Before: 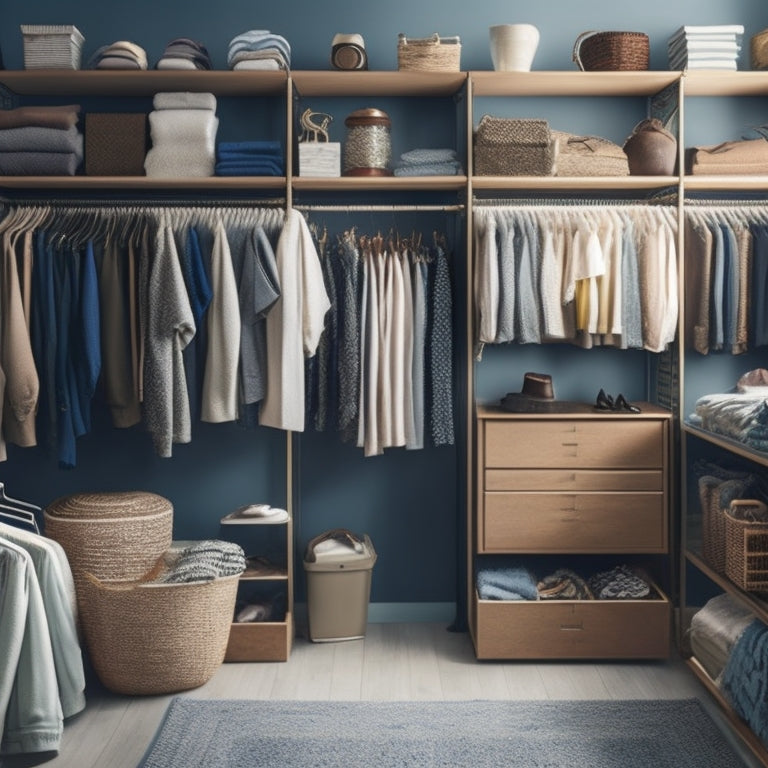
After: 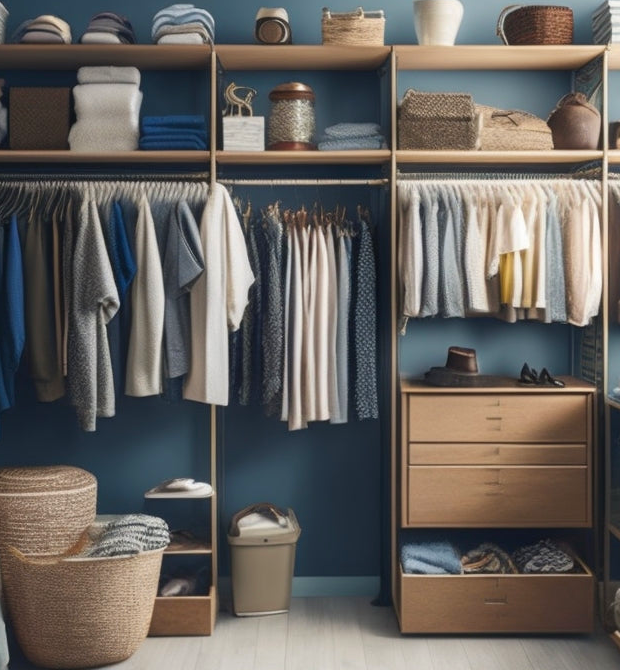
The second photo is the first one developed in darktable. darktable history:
color balance rgb: perceptual saturation grading › global saturation 10.144%, global vibrance 20%
crop: left 9.937%, top 3.481%, right 9.251%, bottom 9.157%
